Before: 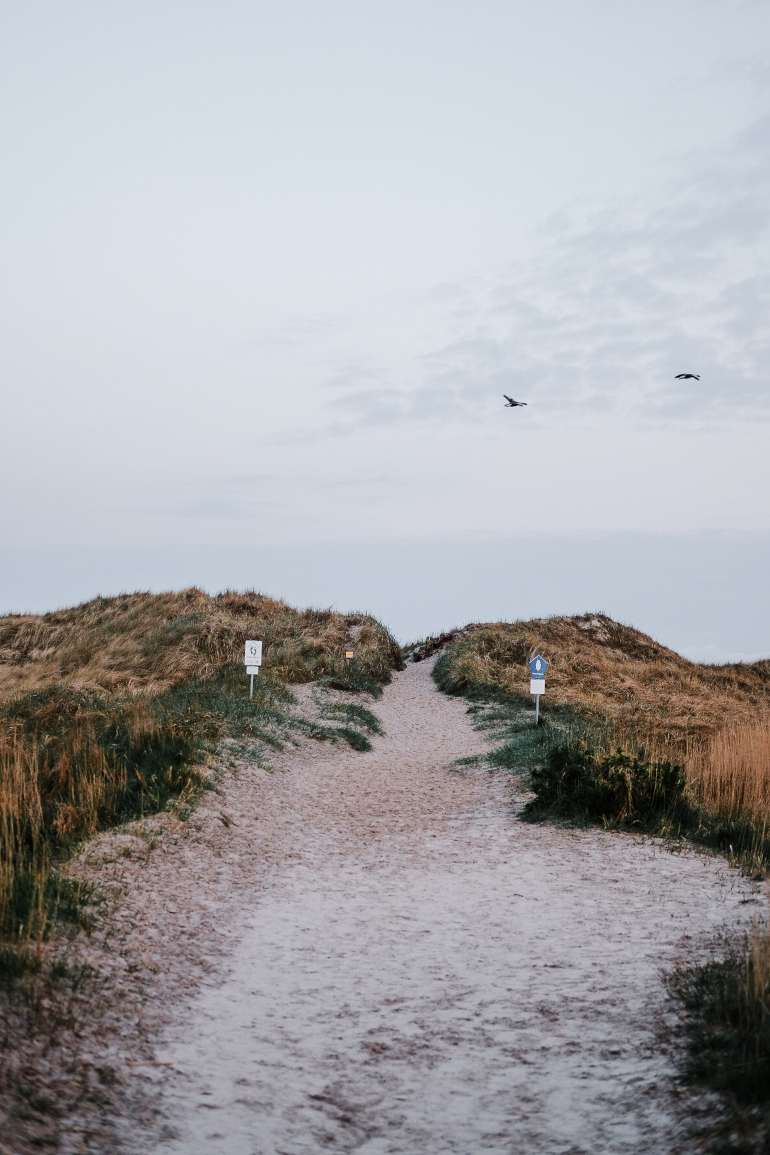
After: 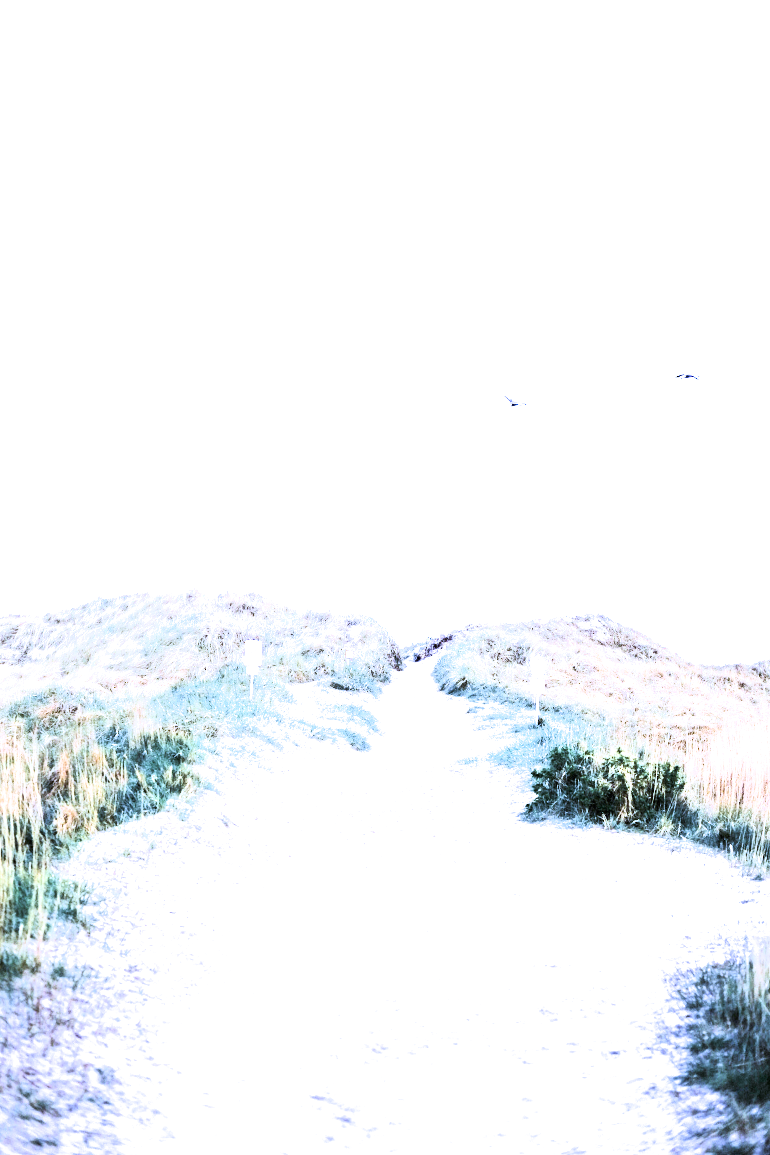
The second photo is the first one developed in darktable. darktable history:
filmic rgb: black relative exposure -7.65 EV, white relative exposure 4.56 EV, hardness 3.61
tone equalizer: -8 EV -0.75 EV, -7 EV -0.7 EV, -6 EV -0.6 EV, -5 EV -0.4 EV, -3 EV 0.4 EV, -2 EV 0.6 EV, -1 EV 0.7 EV, +0 EV 0.75 EV, edges refinement/feathering 500, mask exposure compensation -1.57 EV, preserve details no
exposure: black level correction 0, exposure 4 EV, compensate exposure bias true, compensate highlight preservation false
shadows and highlights: shadows 0, highlights 40
white balance: red 0.766, blue 1.537
color balance: contrast 6.48%, output saturation 113.3%
